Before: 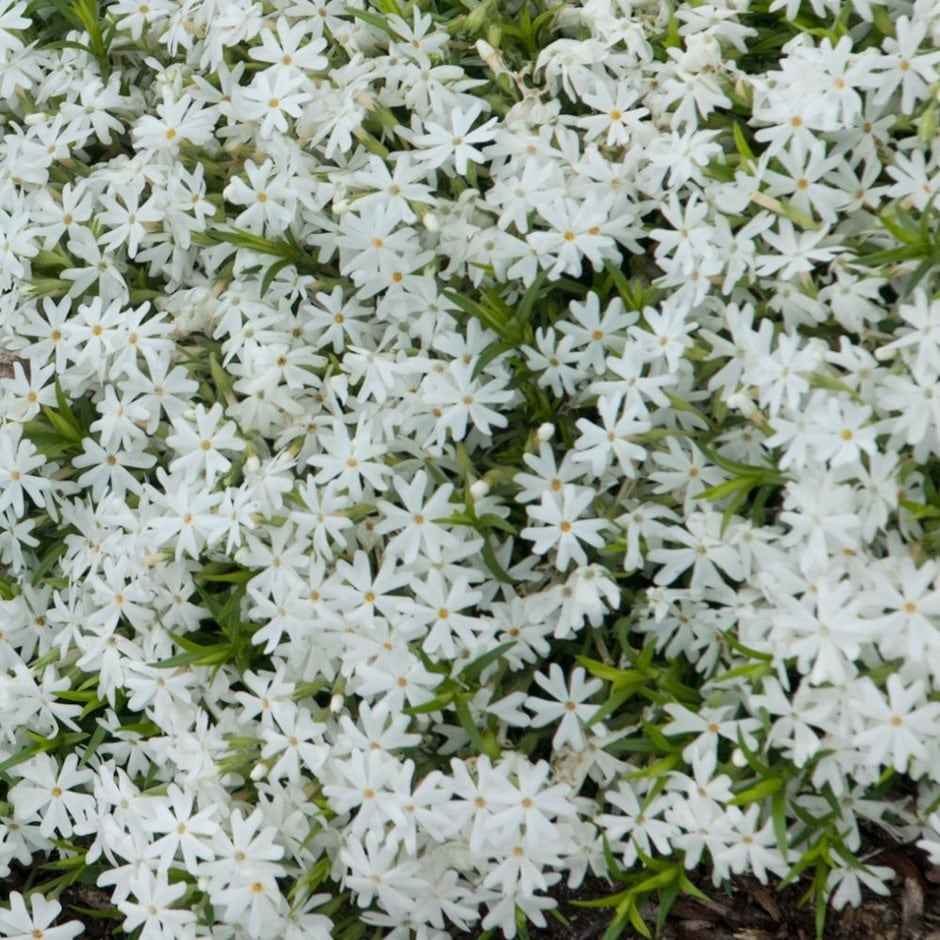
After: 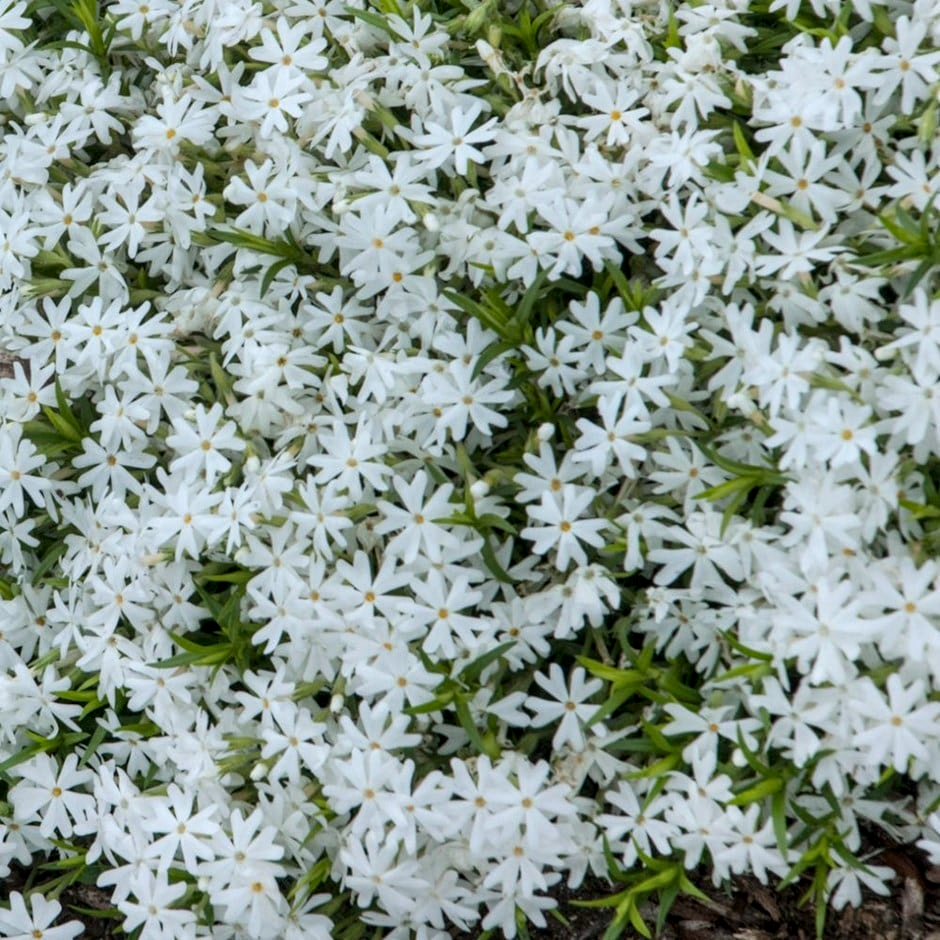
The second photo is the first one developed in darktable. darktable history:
white balance: red 0.974, blue 1.044
local contrast: detail 130%
